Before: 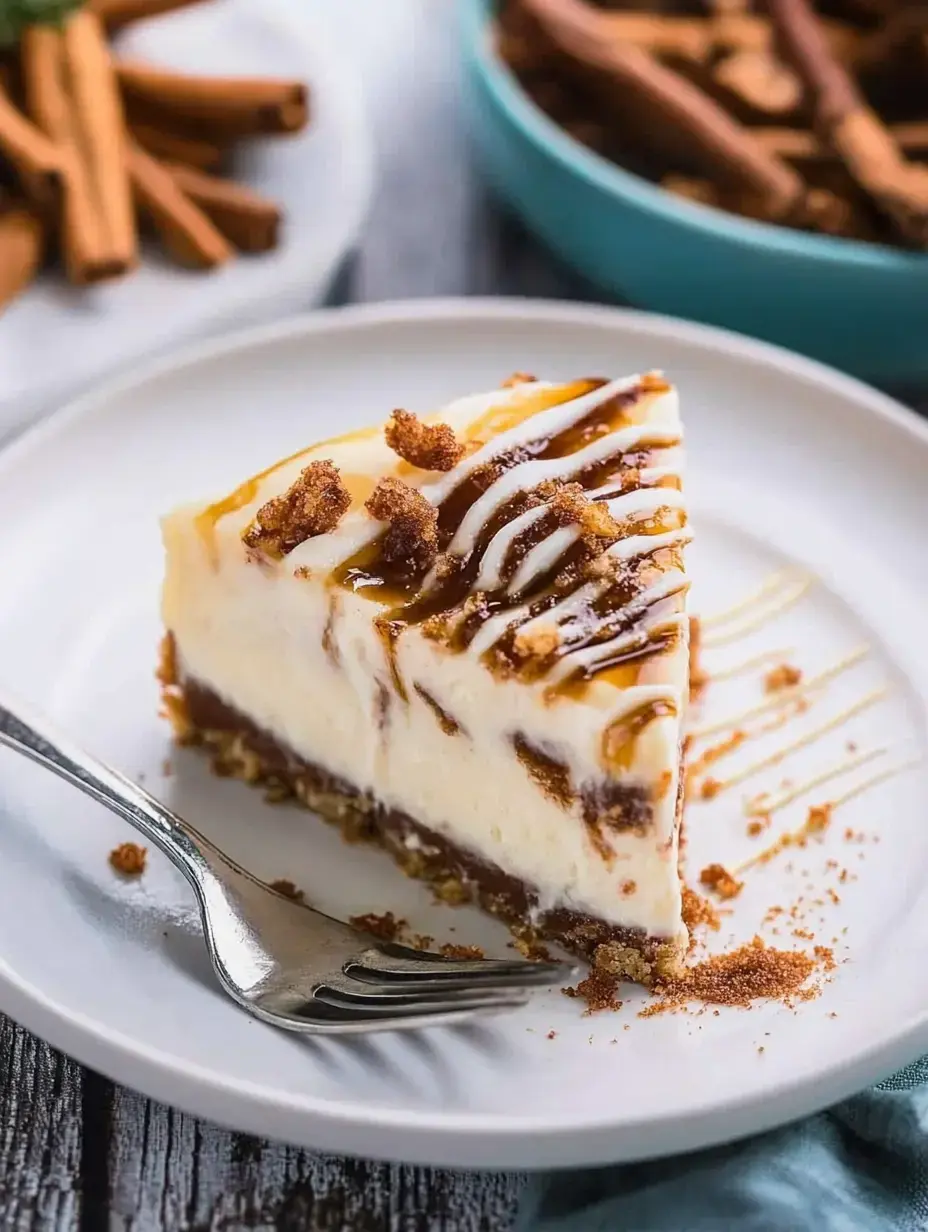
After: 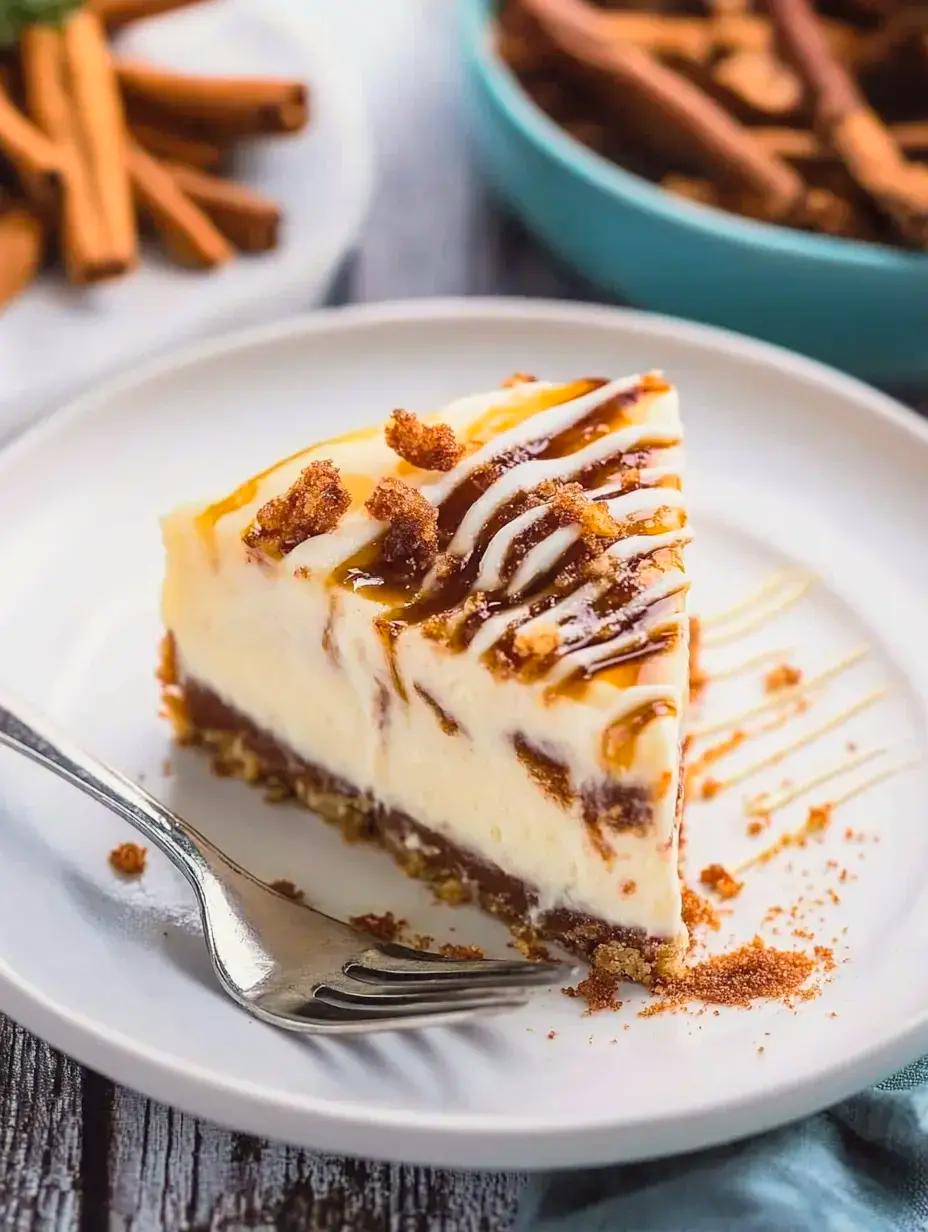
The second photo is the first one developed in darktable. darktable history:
color correction: highlights a* -0.953, highlights b* 4.49, shadows a* 3.54
contrast brightness saturation: brightness 0.089, saturation 0.191
